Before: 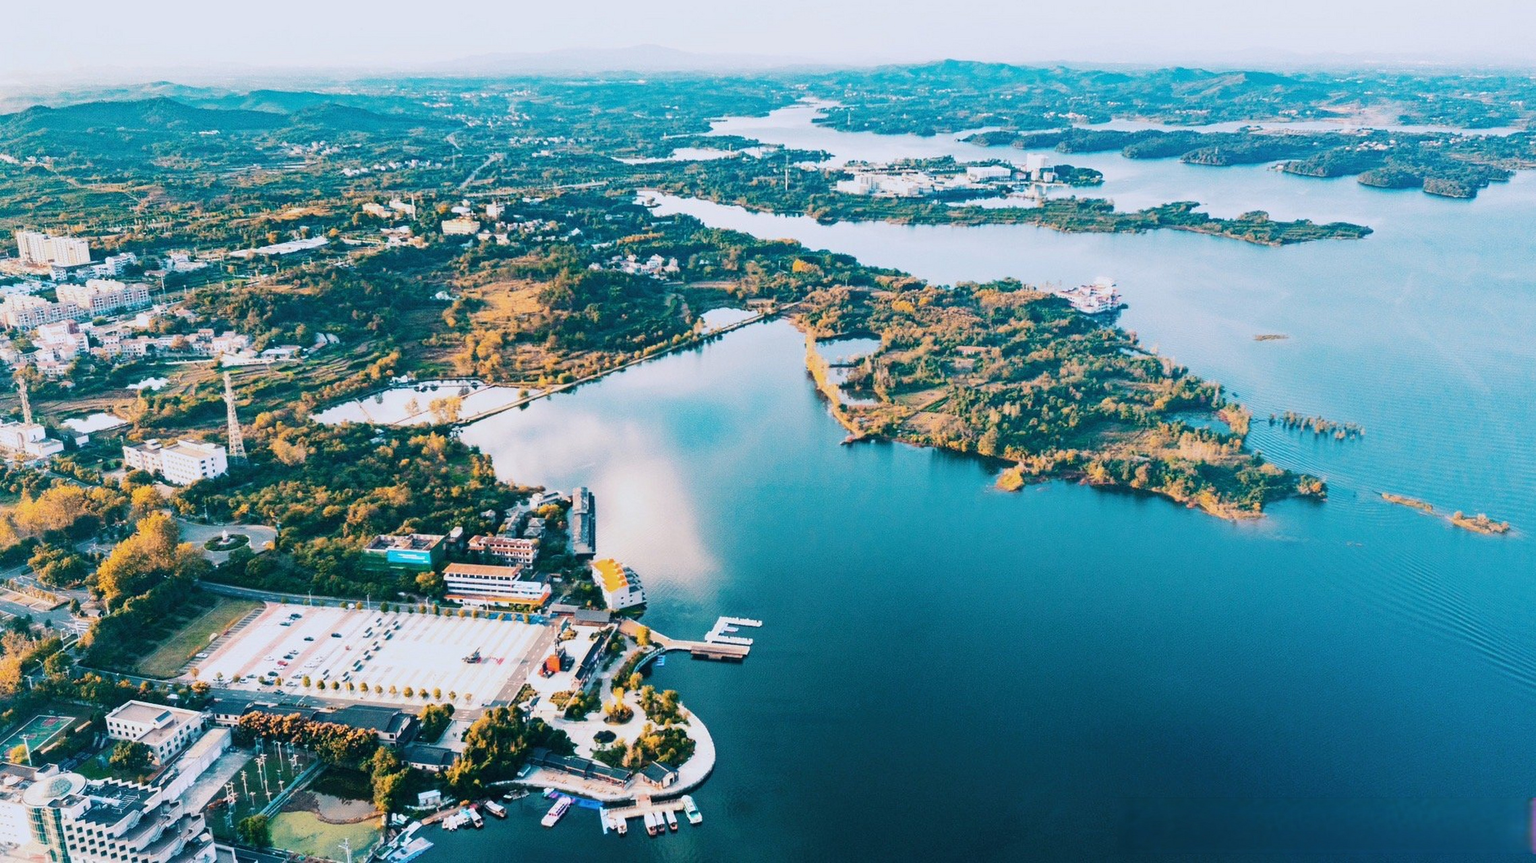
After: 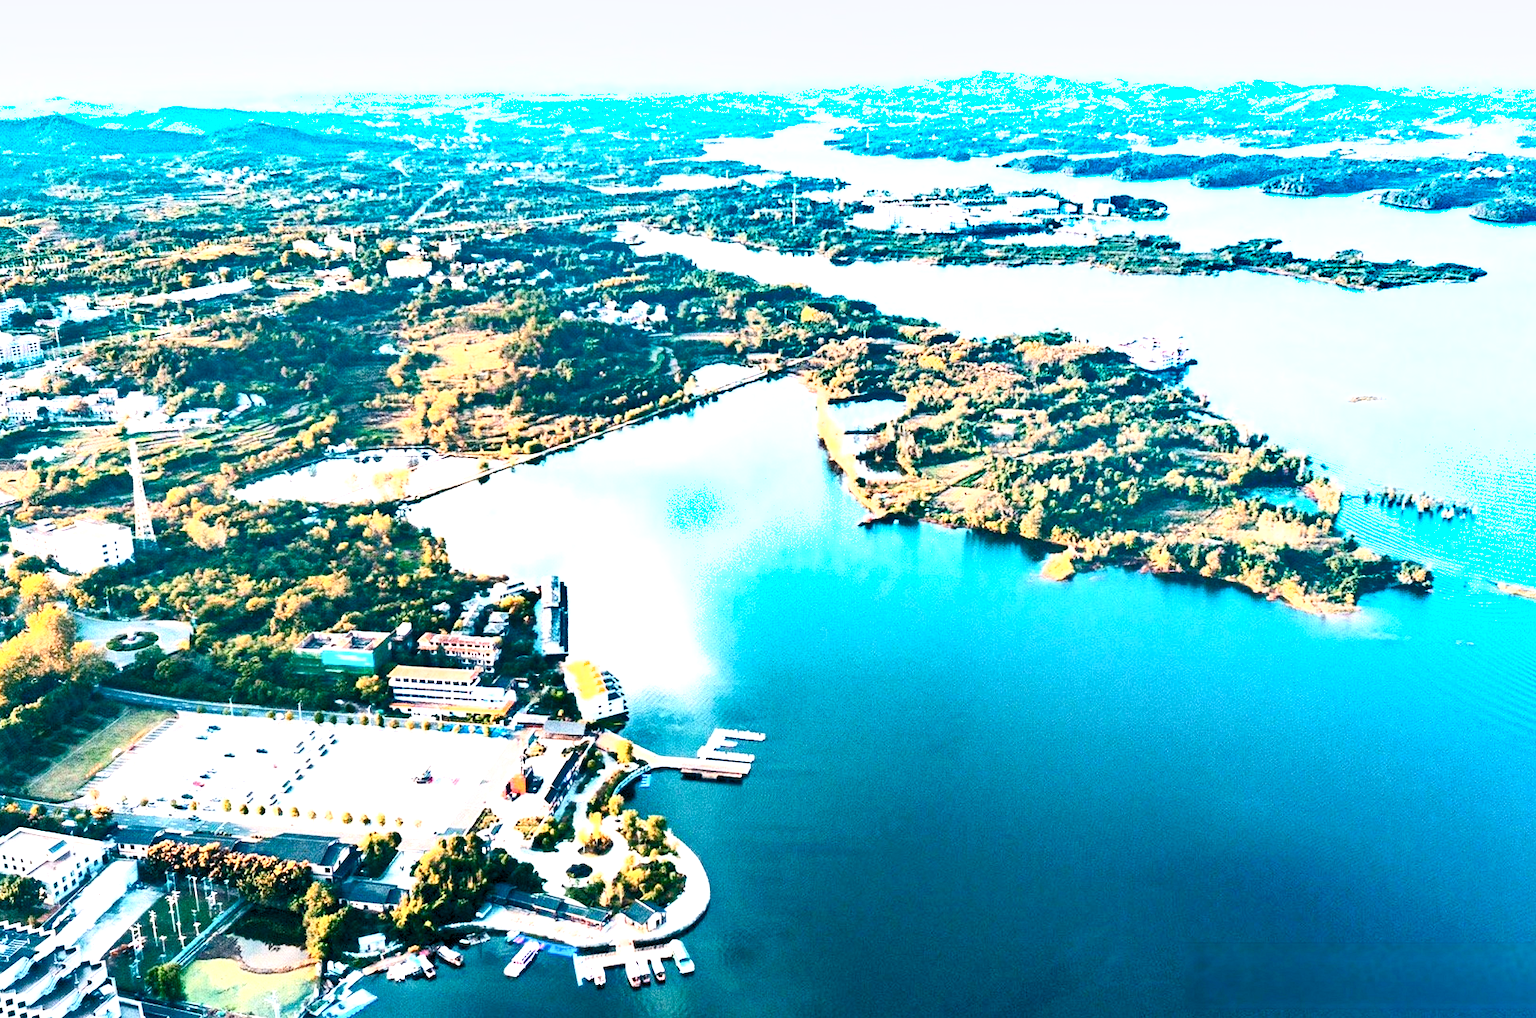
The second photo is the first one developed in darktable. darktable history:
shadows and highlights: soften with gaussian
contrast brightness saturation: contrast 0.273
exposure: black level correction 0, exposure 0.699 EV, compensate highlight preservation false
crop: left 7.495%, right 7.831%
levels: levels [0.044, 0.416, 0.908]
